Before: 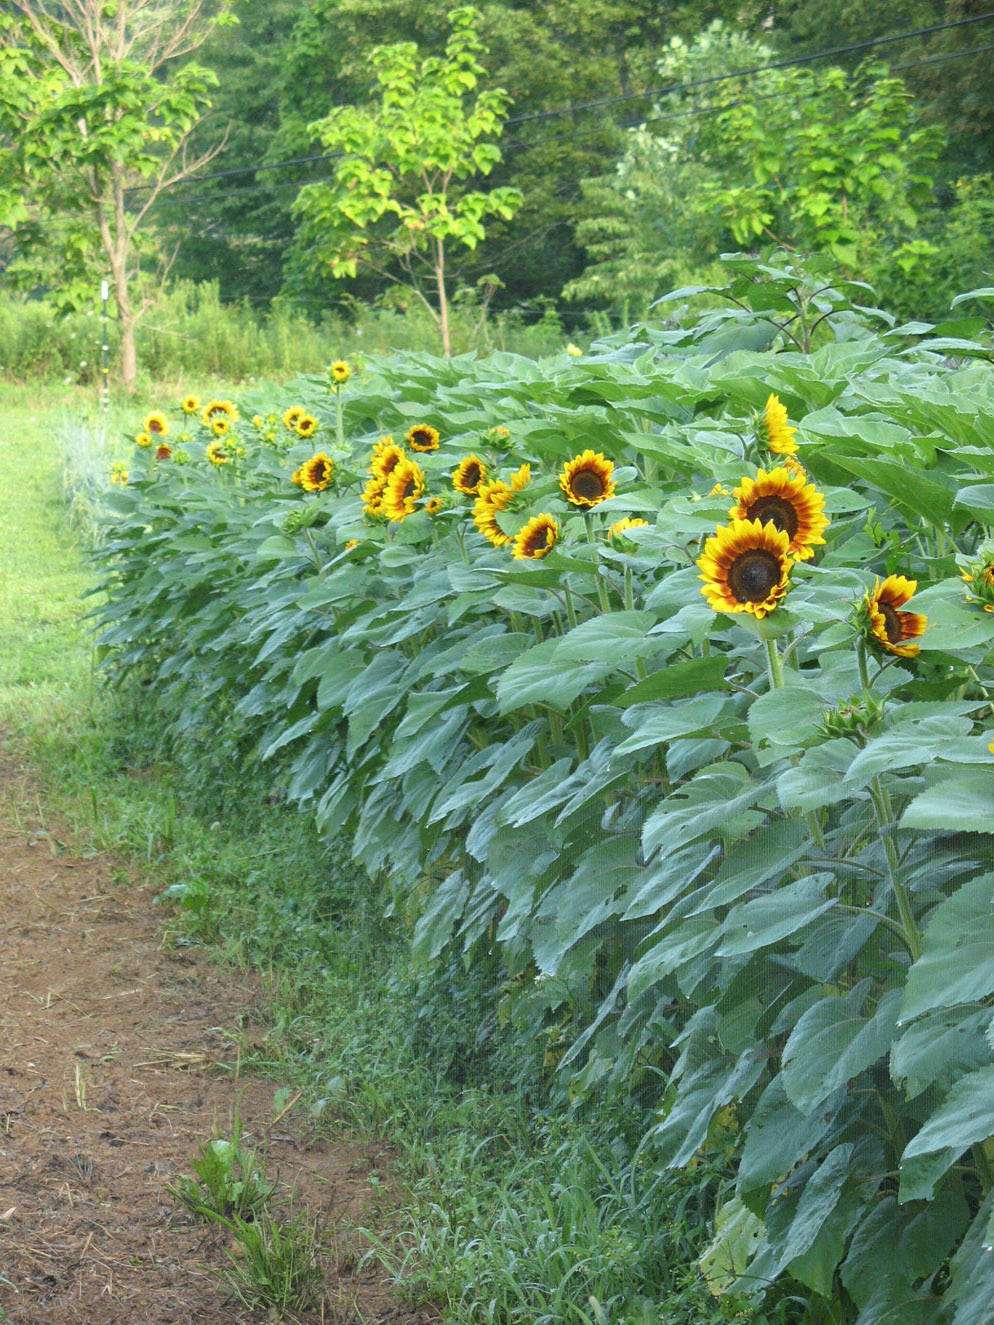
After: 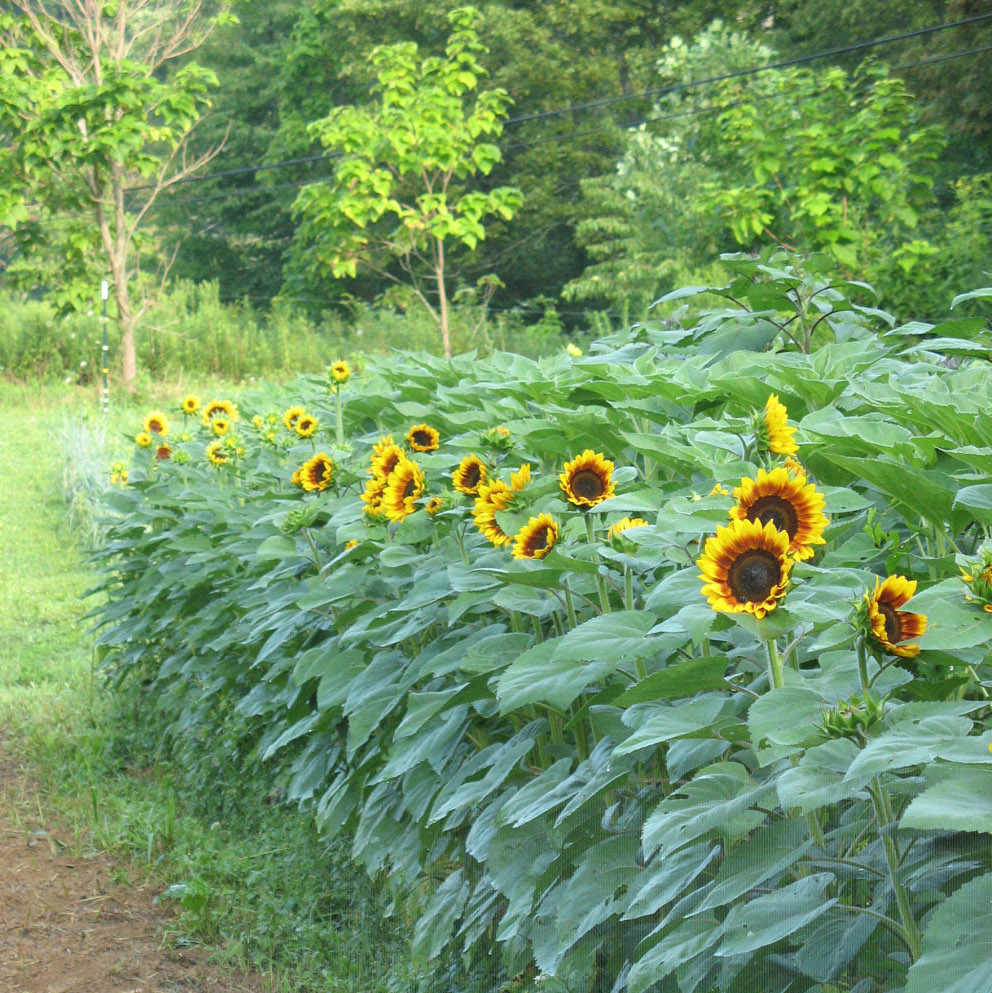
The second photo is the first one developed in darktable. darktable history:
crop: bottom 24.967%
bloom: size 13.65%, threshold 98.39%, strength 4.82%
